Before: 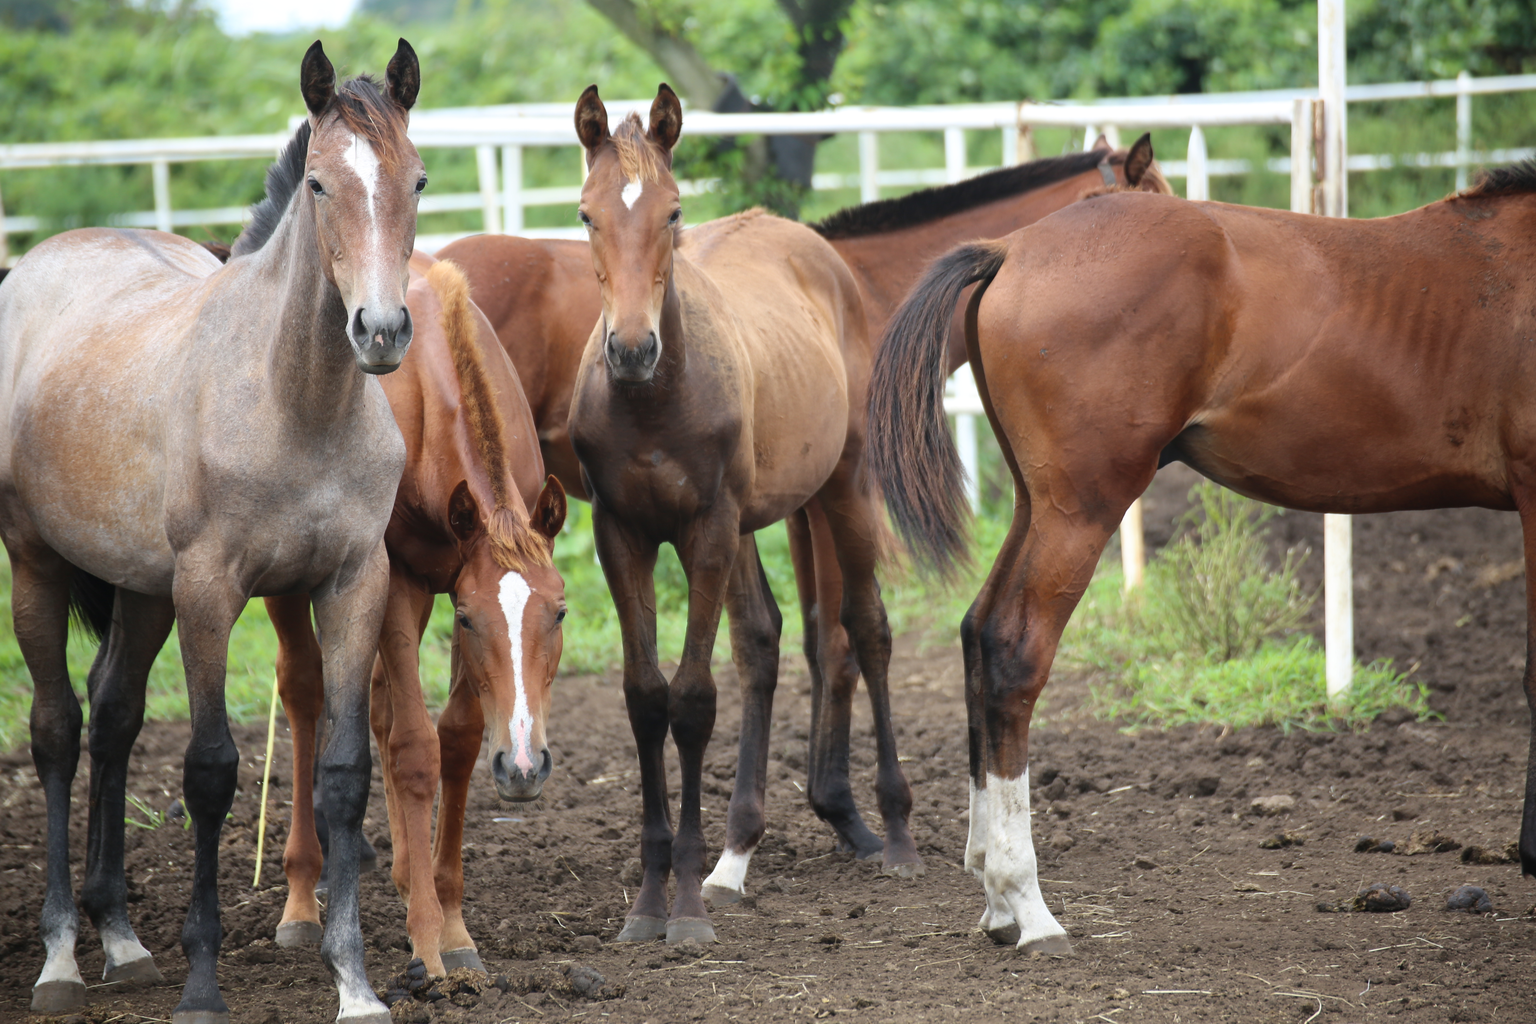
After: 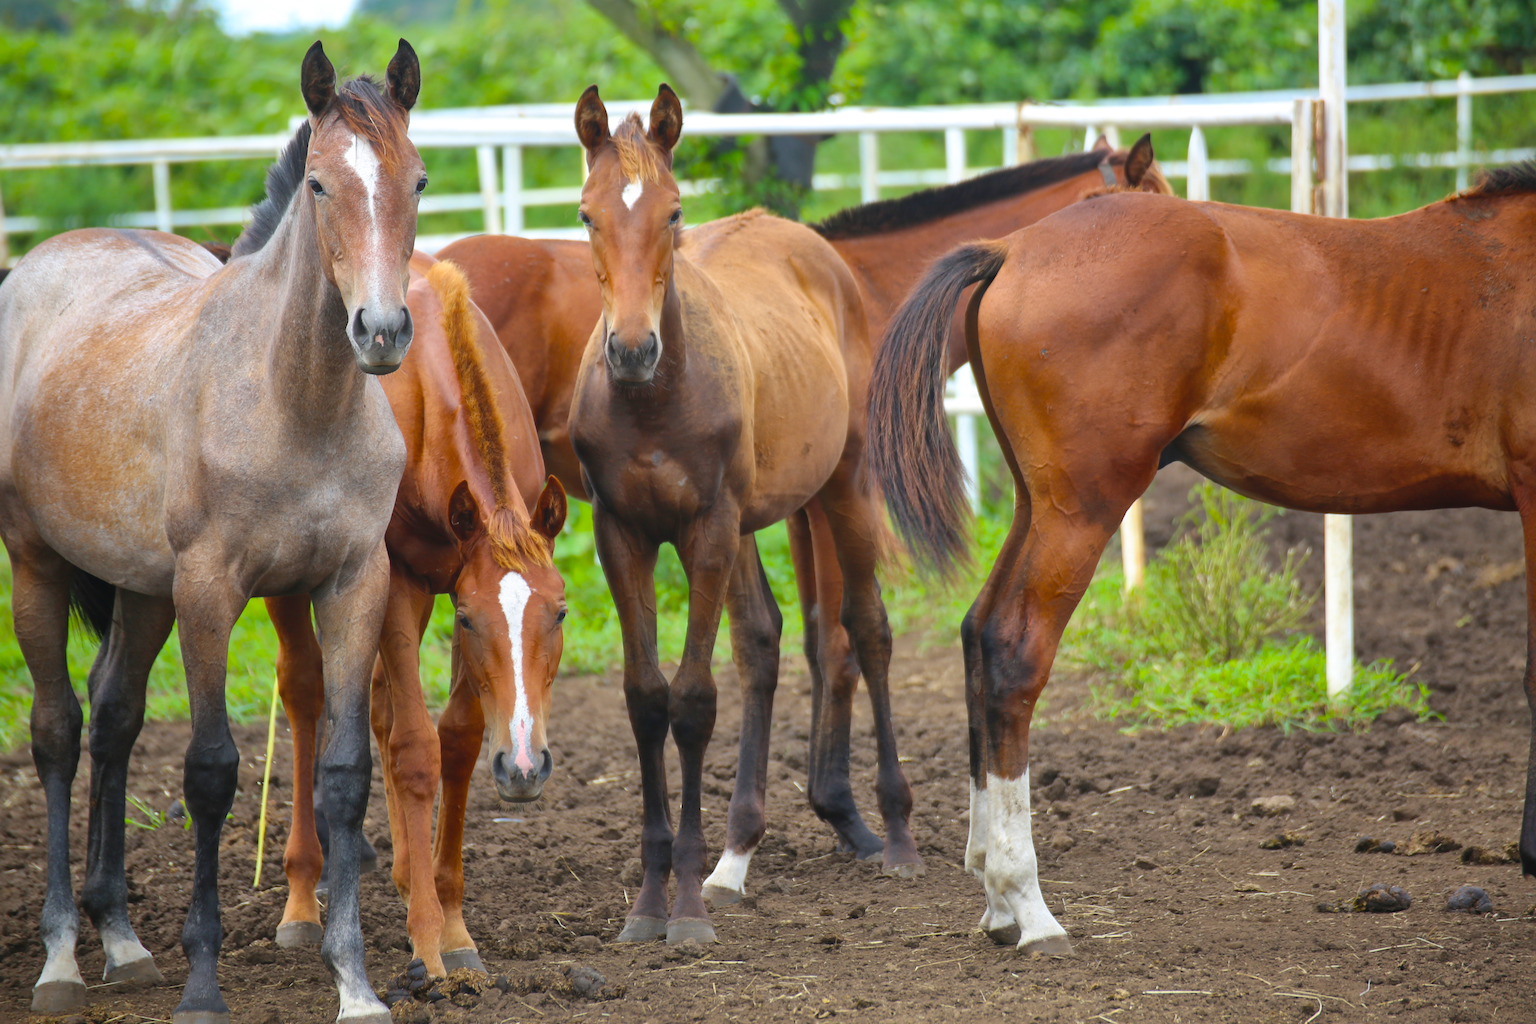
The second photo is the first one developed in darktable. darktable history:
color balance rgb: linear chroma grading › global chroma 15%, perceptual saturation grading › global saturation 30%
shadows and highlights: on, module defaults
